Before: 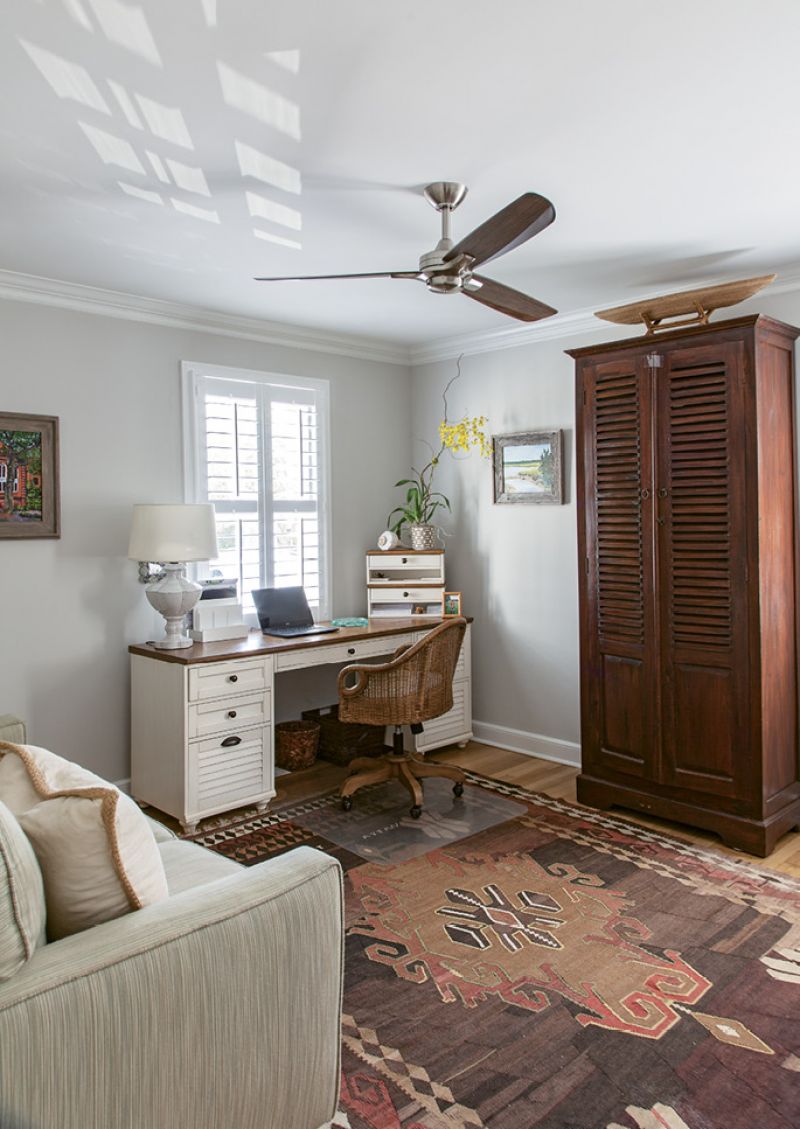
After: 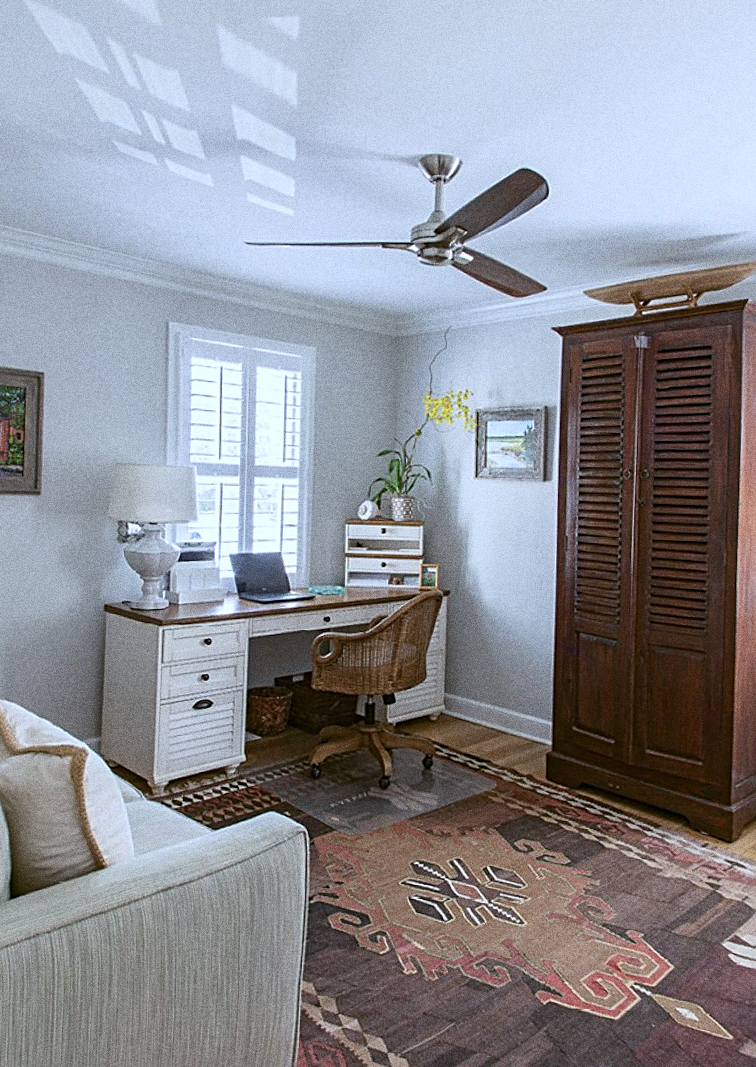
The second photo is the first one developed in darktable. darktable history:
crop and rotate: angle -2.38°
white balance: red 0.931, blue 1.11
grain: coarseness 0.09 ISO, strength 40%
sharpen: on, module defaults
